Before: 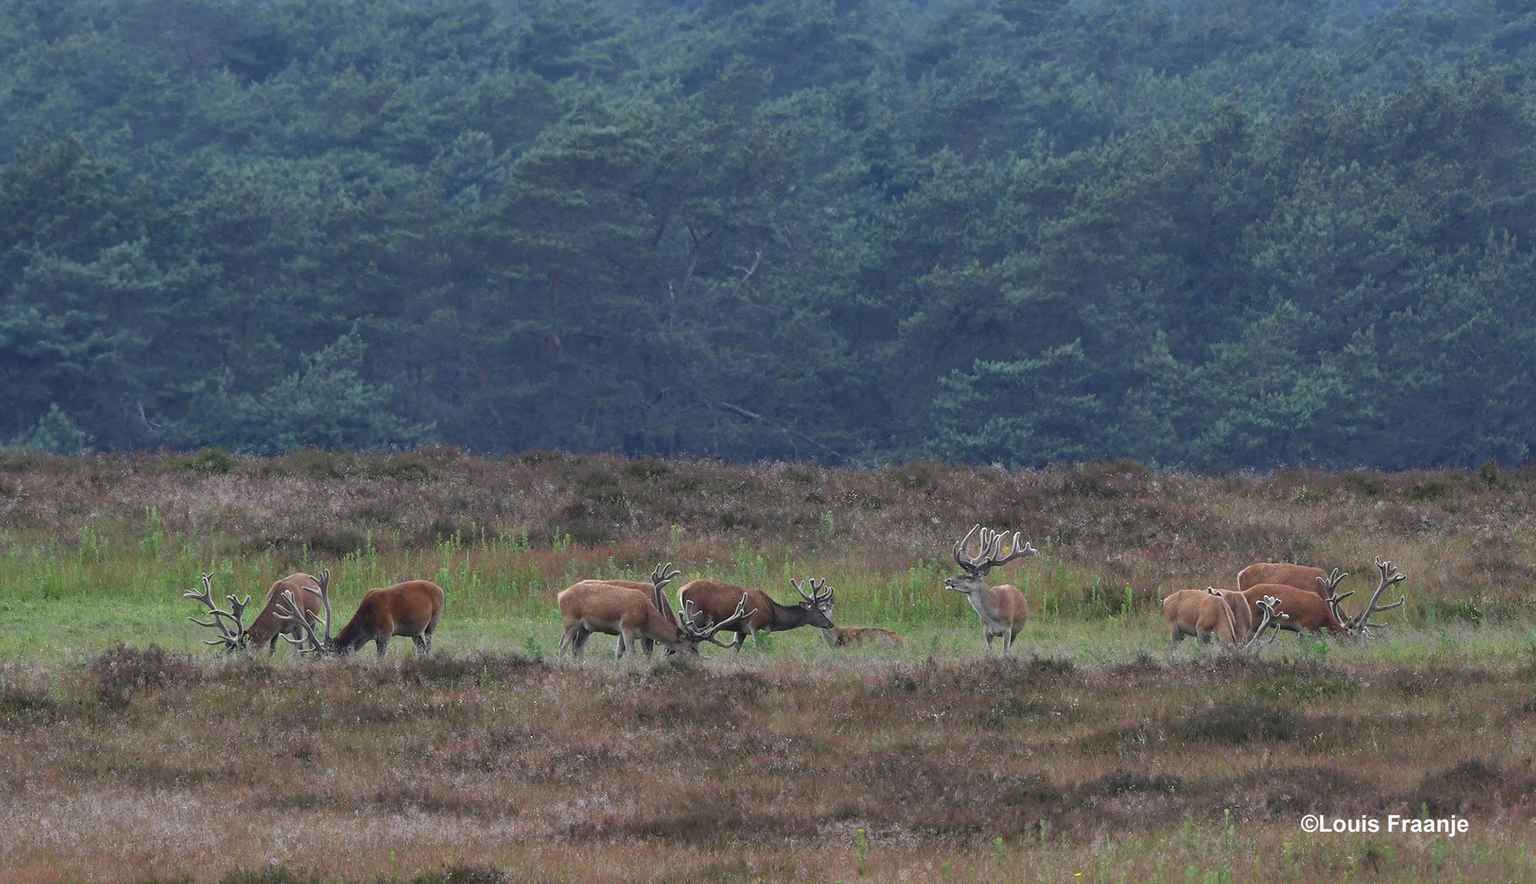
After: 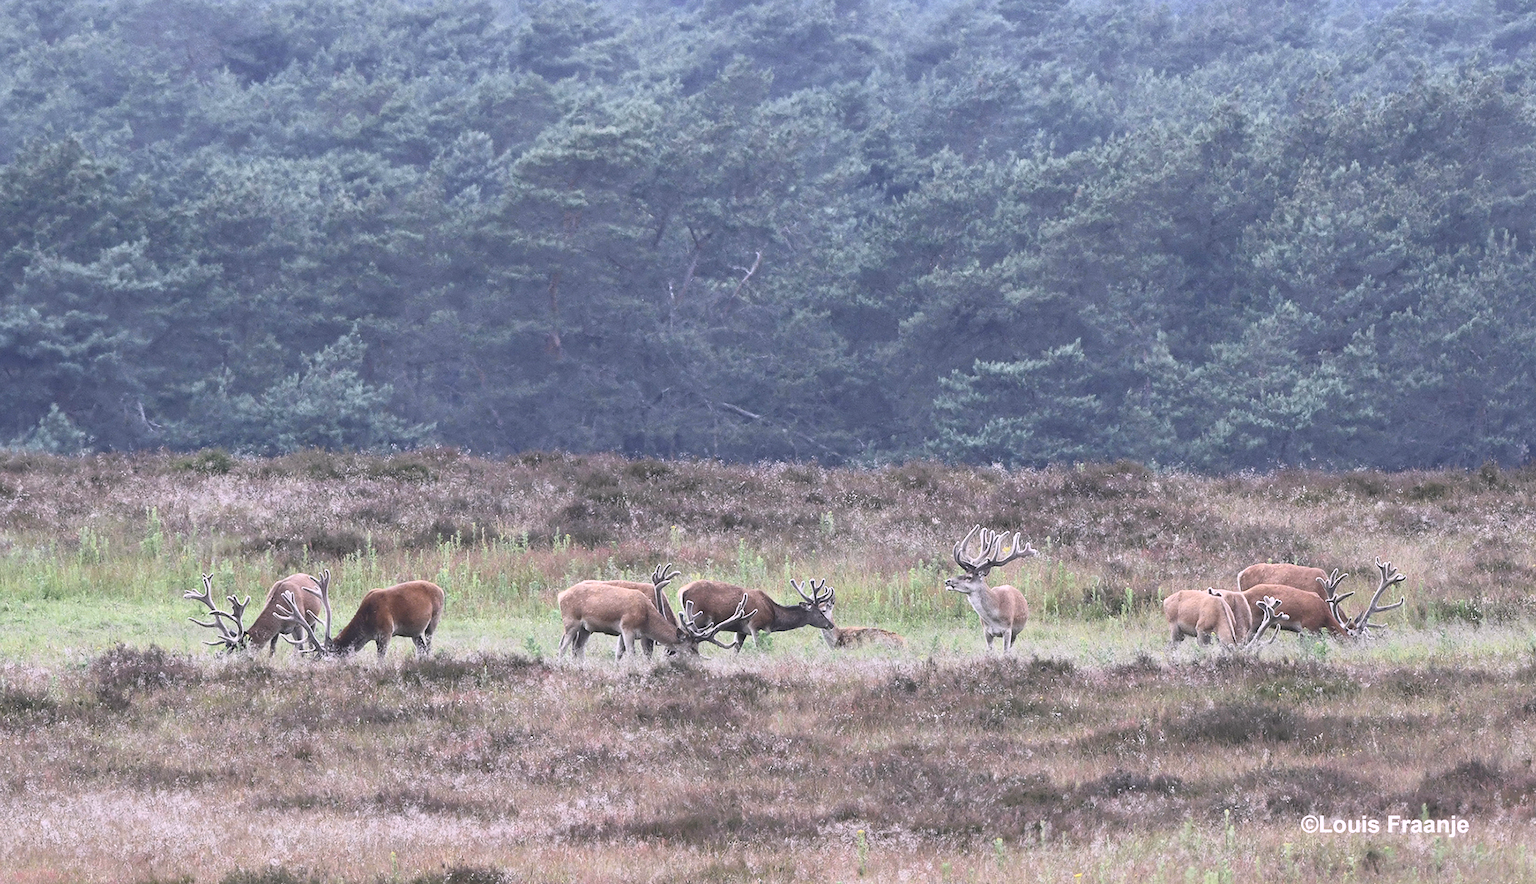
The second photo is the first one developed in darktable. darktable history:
white balance: red 1.066, blue 1.119
sharpen: radius 2.883, amount 0.868, threshold 47.523
contrast brightness saturation: contrast 0.43, brightness 0.56, saturation -0.19
